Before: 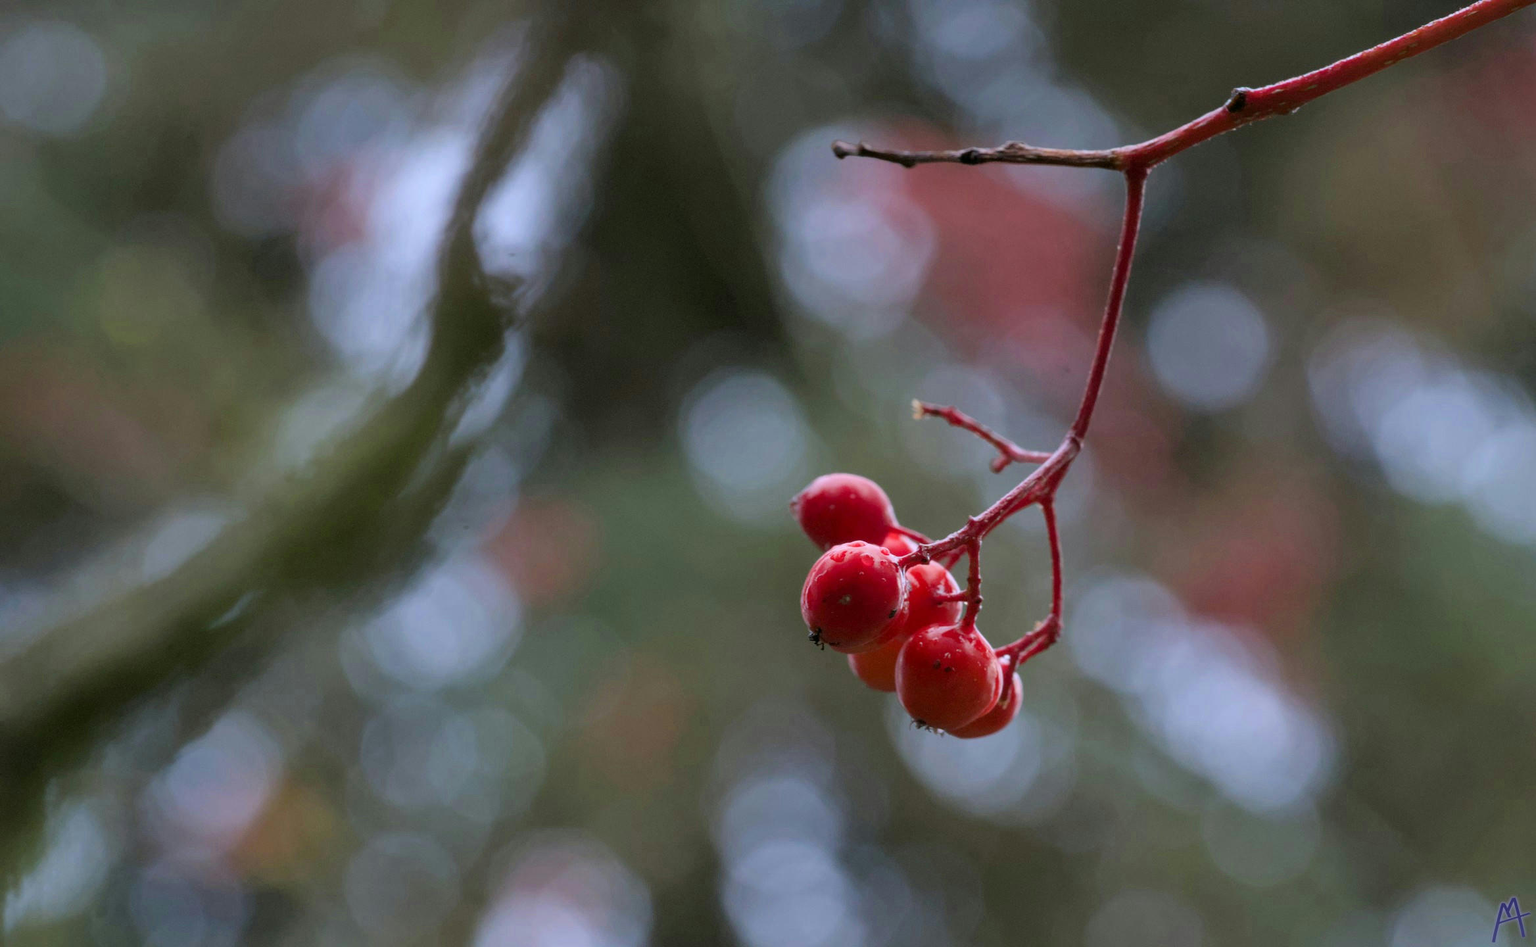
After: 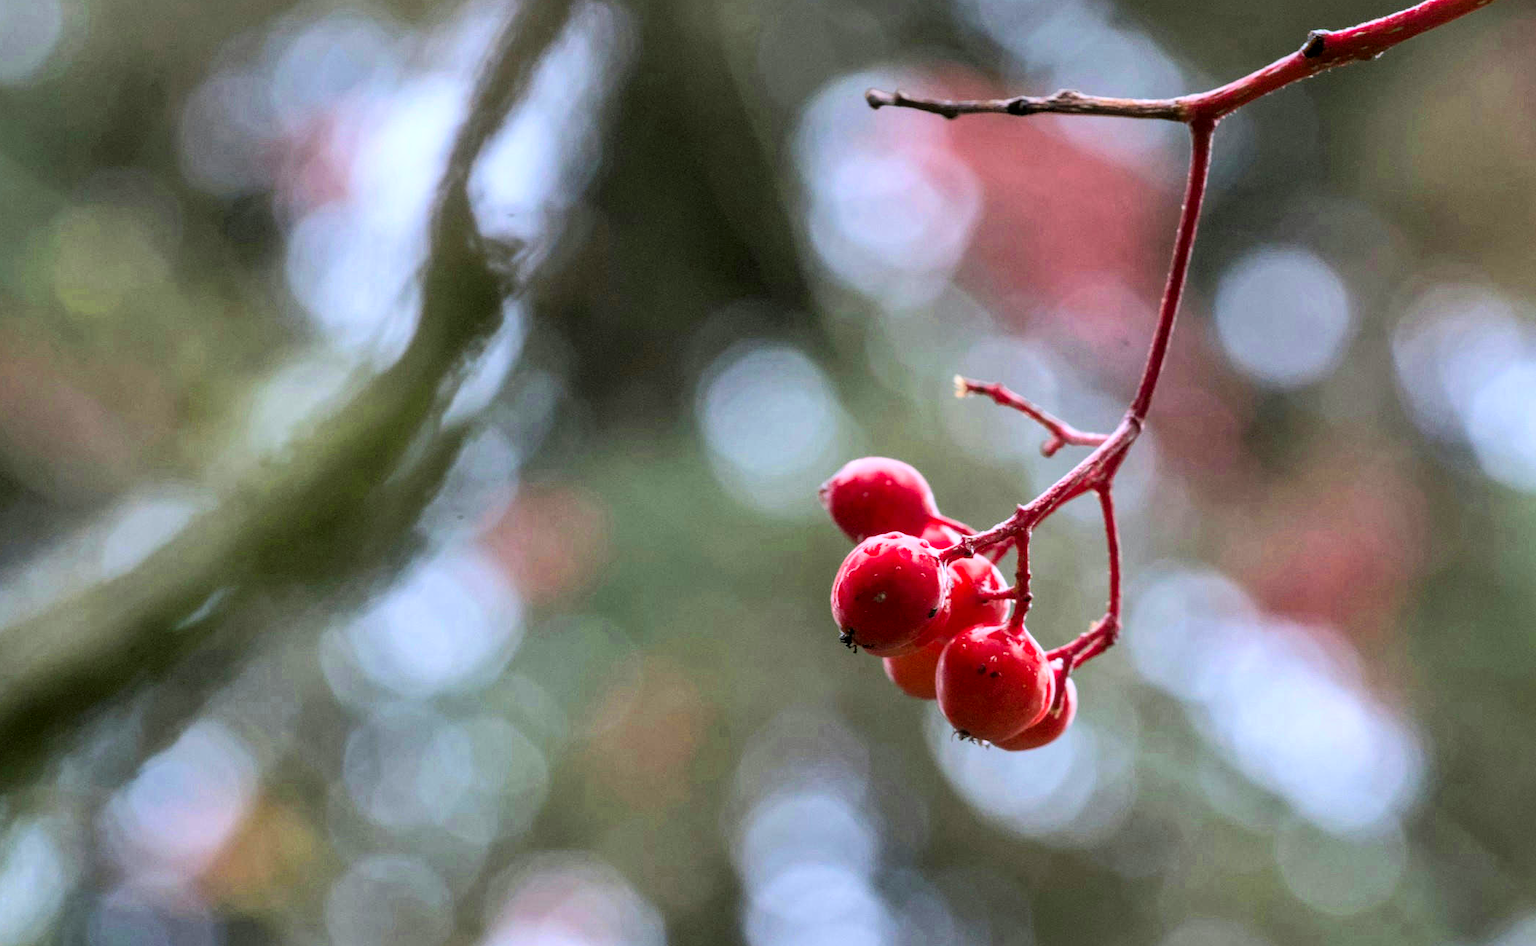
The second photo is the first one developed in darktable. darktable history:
local contrast: on, module defaults
crop: left 3.305%, top 6.436%, right 6.389%, bottom 3.258%
tone curve: curves: ch0 [(0, 0) (0.093, 0.104) (0.226, 0.291) (0.327, 0.431) (0.471, 0.648) (0.759, 0.926) (1, 1)], color space Lab, linked channels, preserve colors none
